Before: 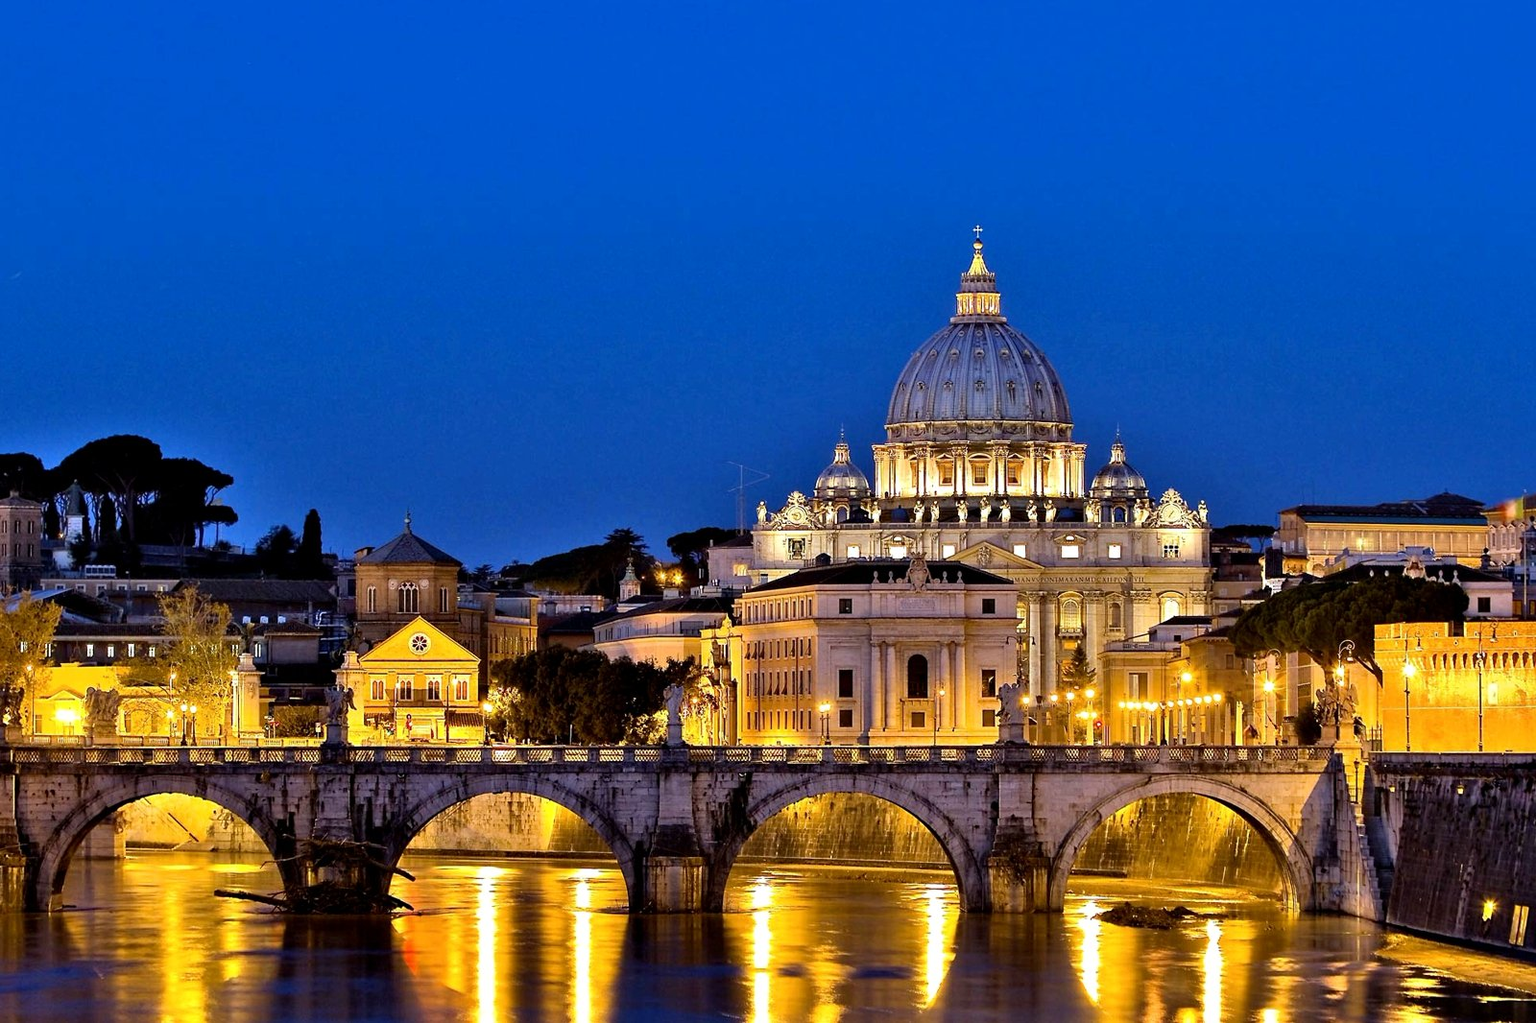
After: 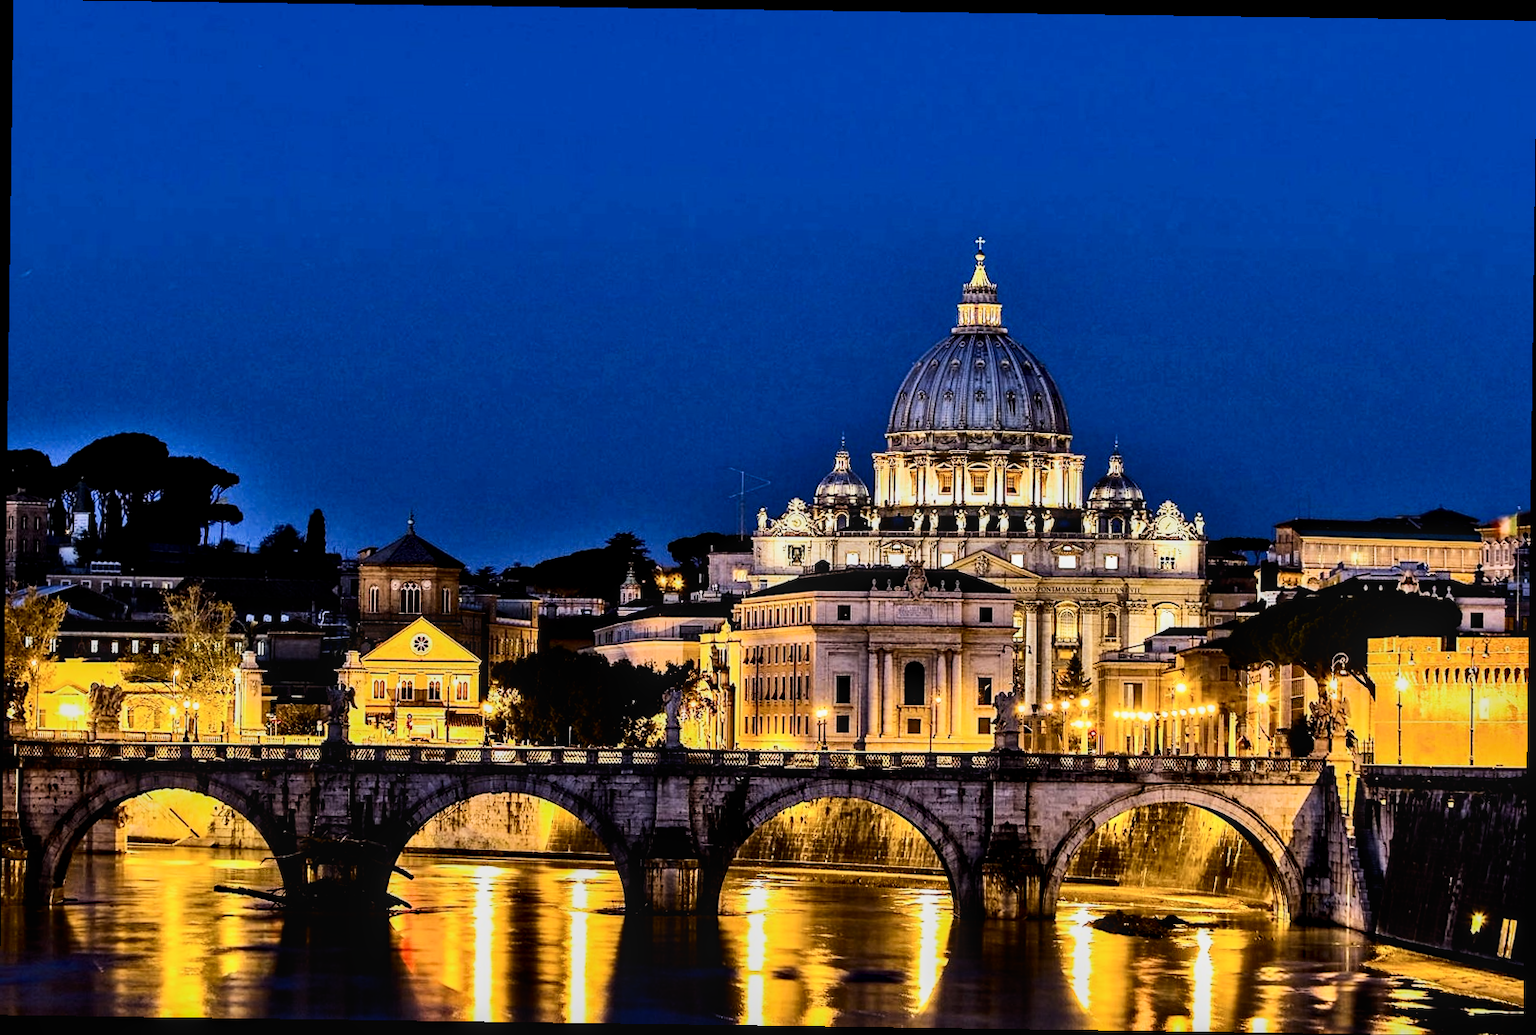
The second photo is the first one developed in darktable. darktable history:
filmic rgb: black relative exposure -5 EV, hardness 2.88, contrast 1.3, highlights saturation mix -30%
contrast brightness saturation: contrast 0.28
local contrast: on, module defaults
rotate and perspective: rotation 0.8°, automatic cropping off
